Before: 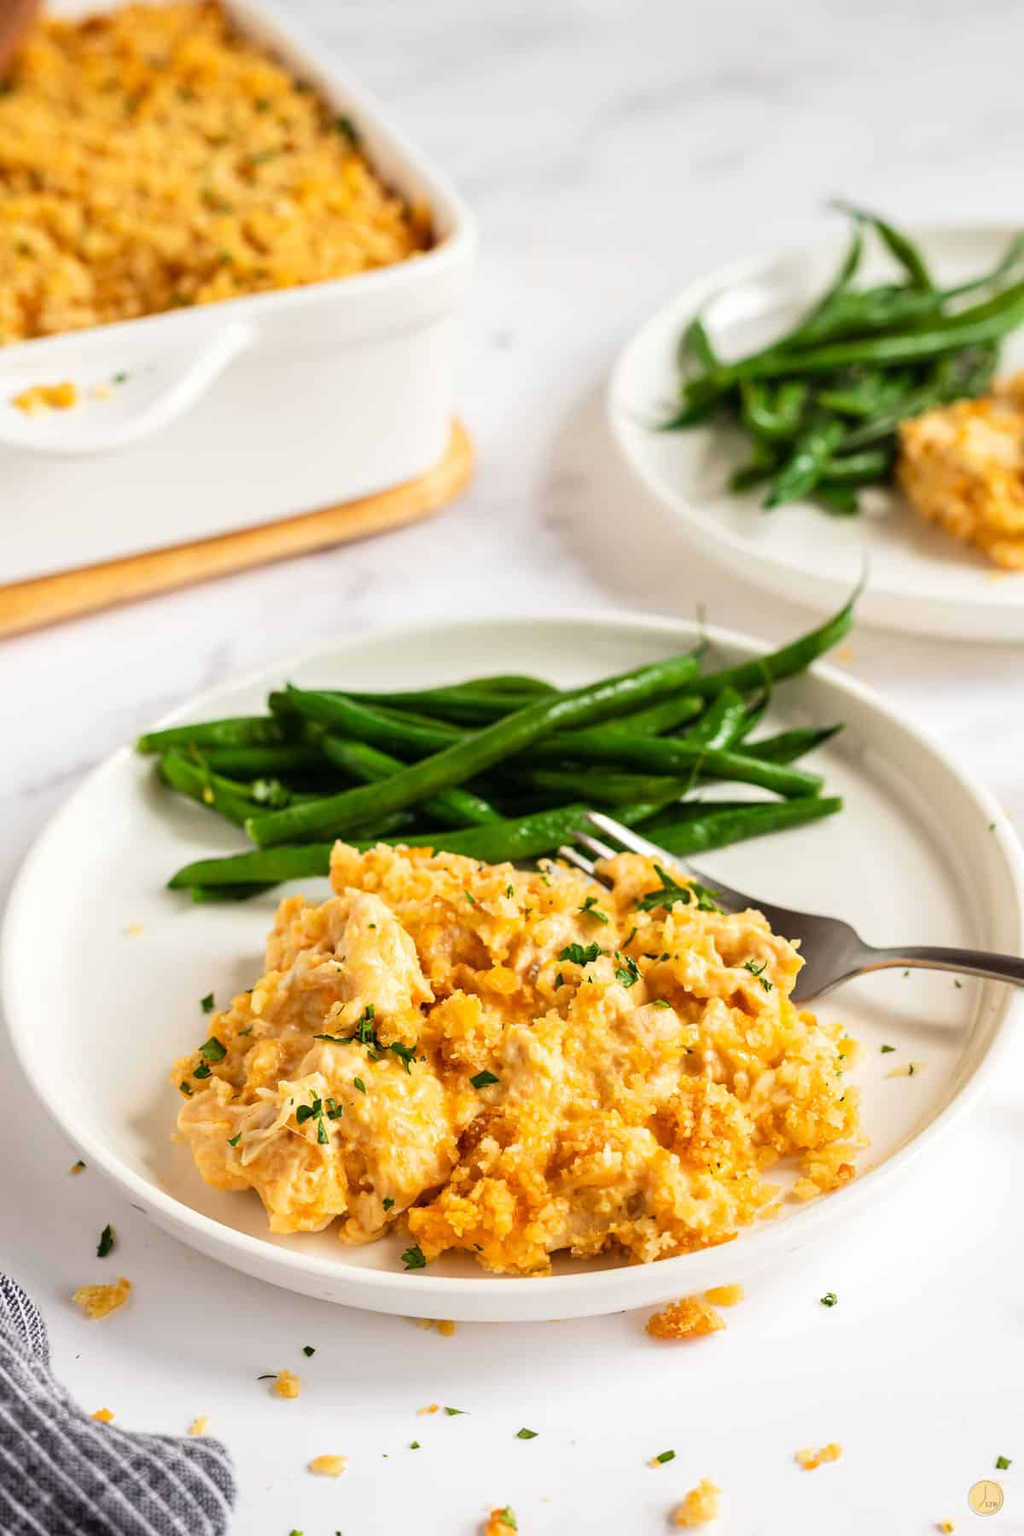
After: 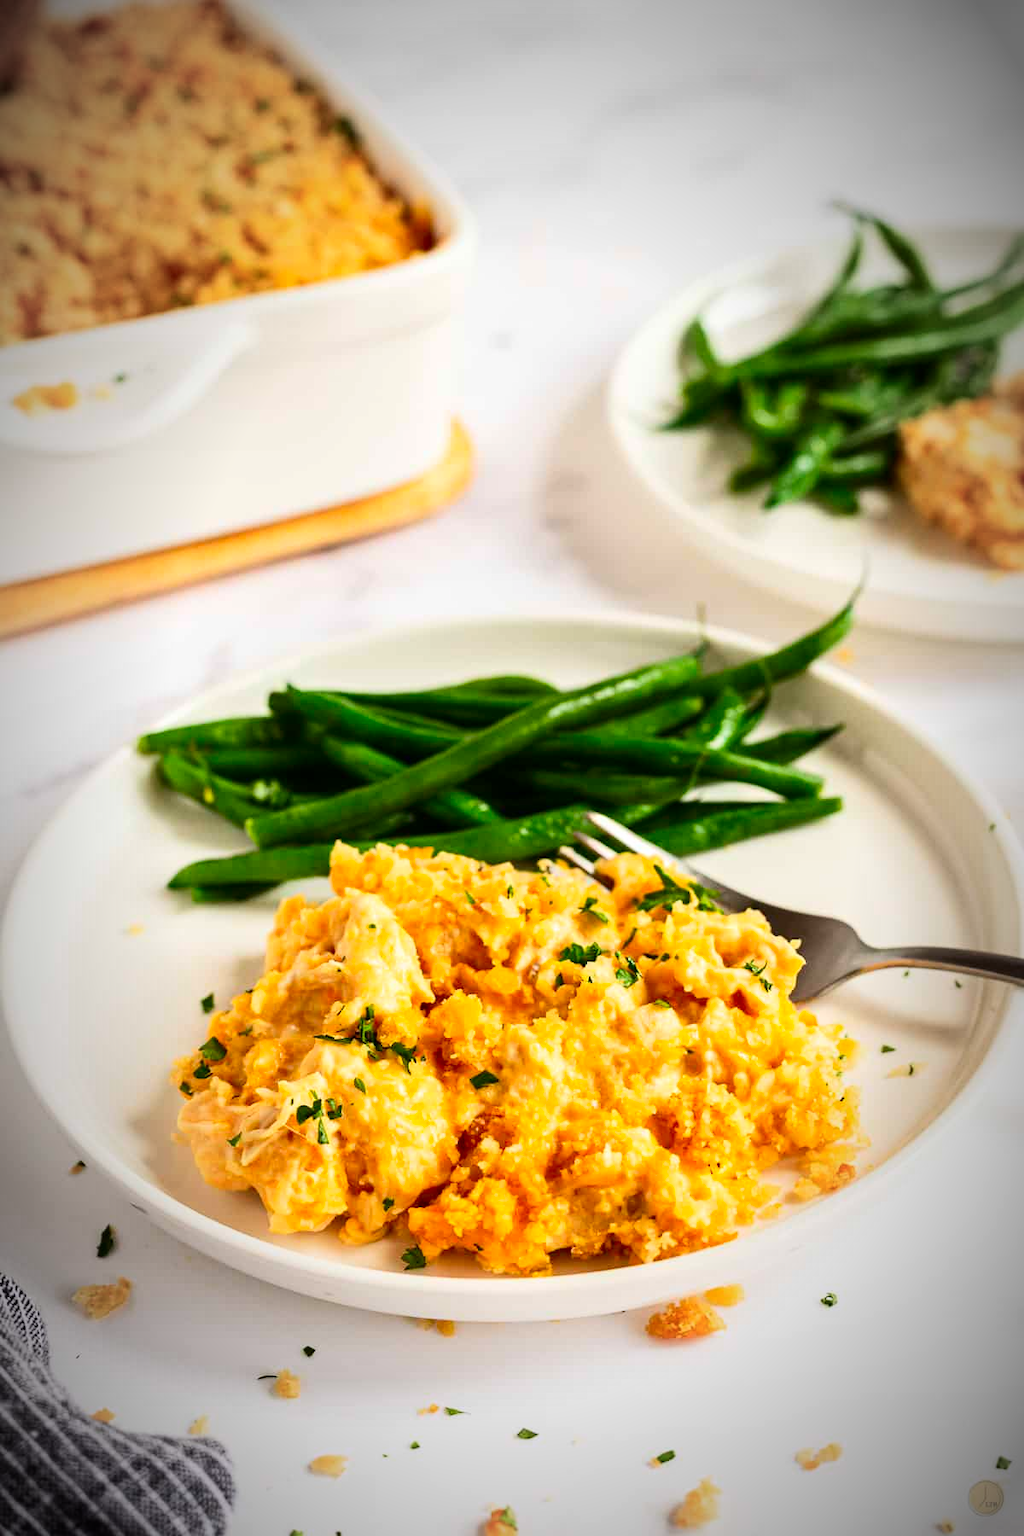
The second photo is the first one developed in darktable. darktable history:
contrast brightness saturation: contrast 0.18, saturation 0.3
vignetting: fall-off start 67.5%, fall-off radius 67.23%, brightness -0.813, automatic ratio true
